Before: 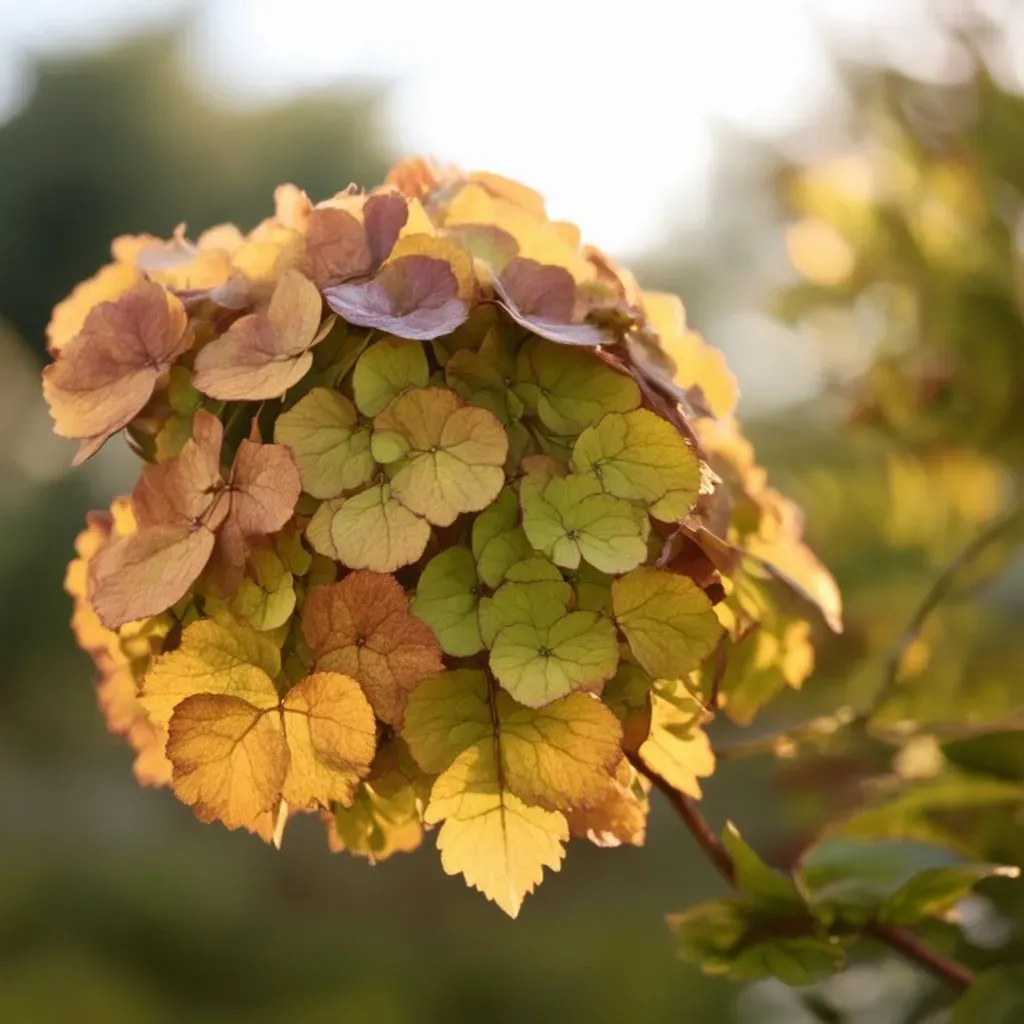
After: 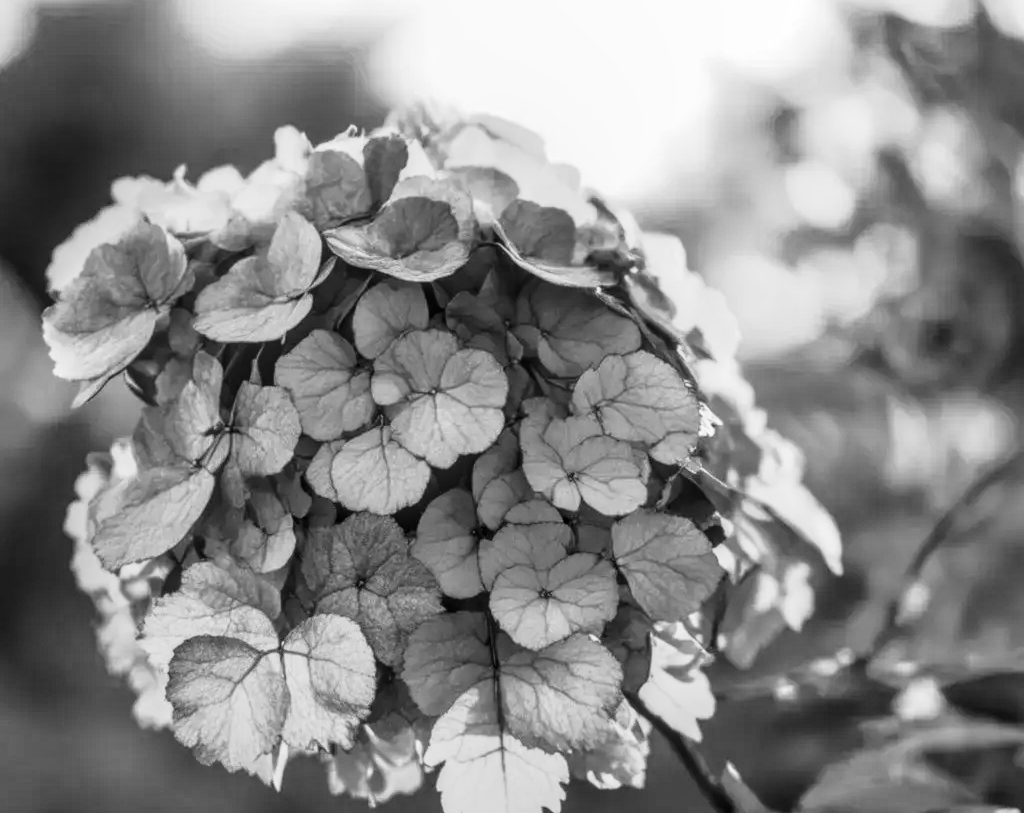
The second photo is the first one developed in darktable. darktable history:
crop and rotate: top 5.667%, bottom 14.937%
local contrast: highlights 0%, shadows 0%, detail 133%
color zones: curves: ch0 [(0, 0.5) (0.143, 0.5) (0.286, 0.5) (0.429, 0.5) (0.571, 0.5) (0.714, 0.476) (0.857, 0.5) (1, 0.5)]; ch2 [(0, 0.5) (0.143, 0.5) (0.286, 0.5) (0.429, 0.5) (0.571, 0.5) (0.714, 0.487) (0.857, 0.5) (1, 0.5)]
shadows and highlights: low approximation 0.01, soften with gaussian
white balance: red 0.98, blue 1.034
monochrome: on, module defaults
tone curve: curves: ch0 [(0.016, 0.011) (0.094, 0.016) (0.469, 0.508) (0.721, 0.862) (1, 1)], color space Lab, linked channels, preserve colors none
